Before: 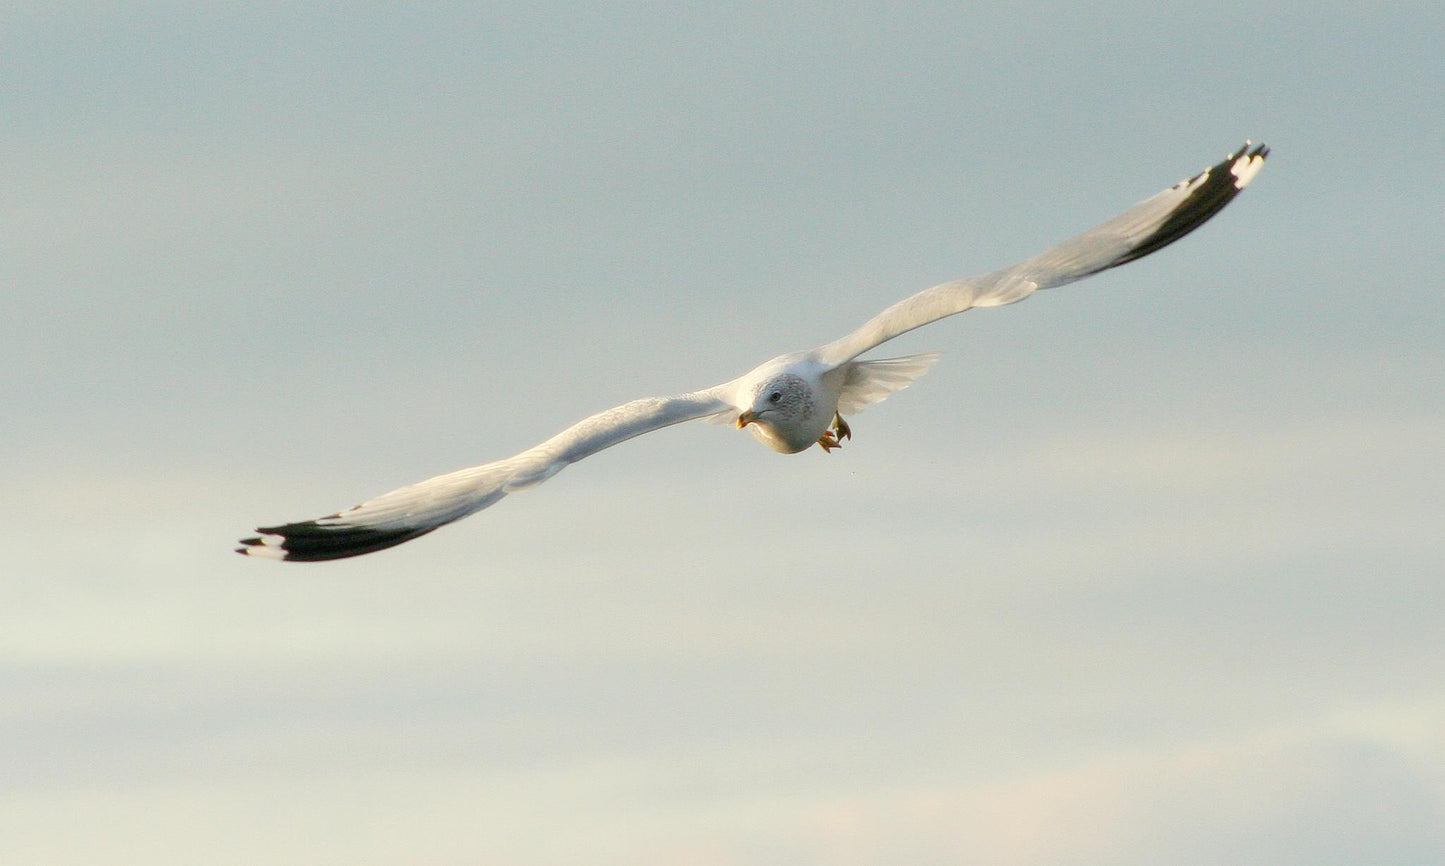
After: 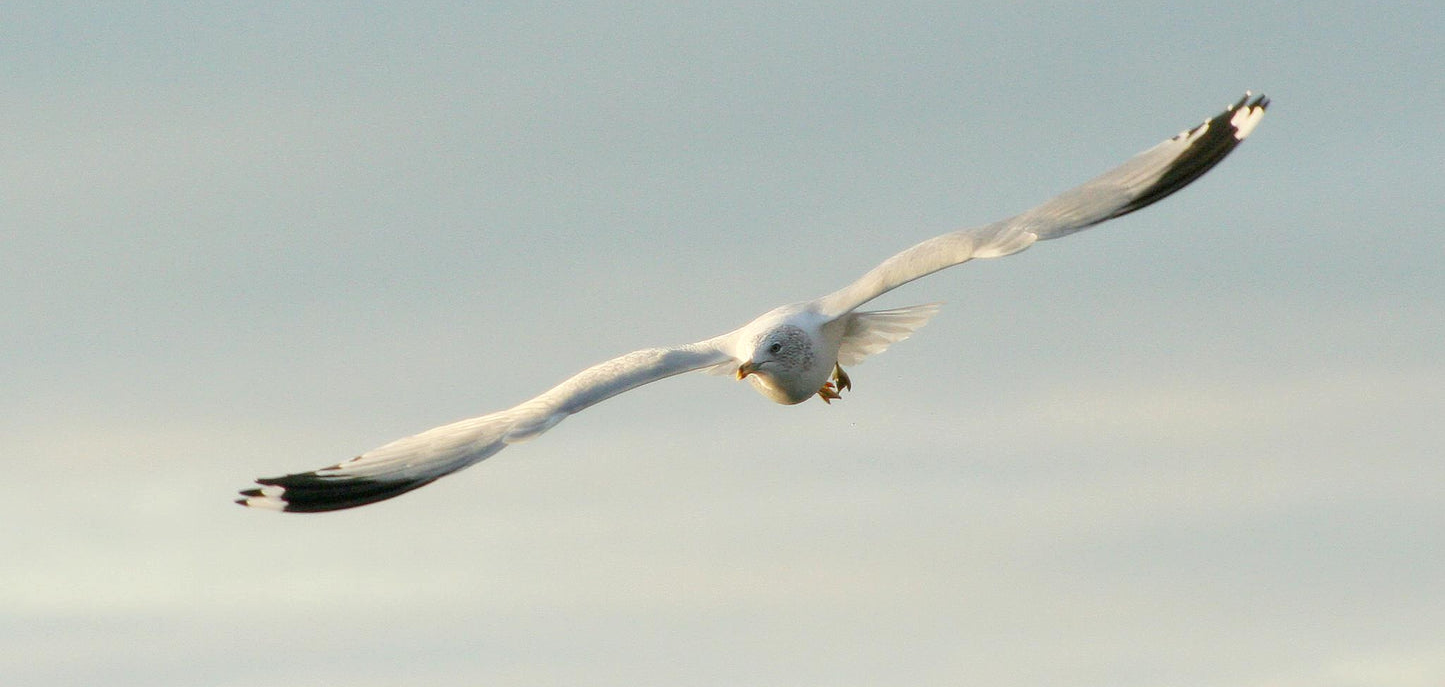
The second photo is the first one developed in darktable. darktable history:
crop and rotate: top 5.667%, bottom 14.937%
local contrast: mode bilateral grid, contrast 10, coarseness 25, detail 115%, midtone range 0.2
